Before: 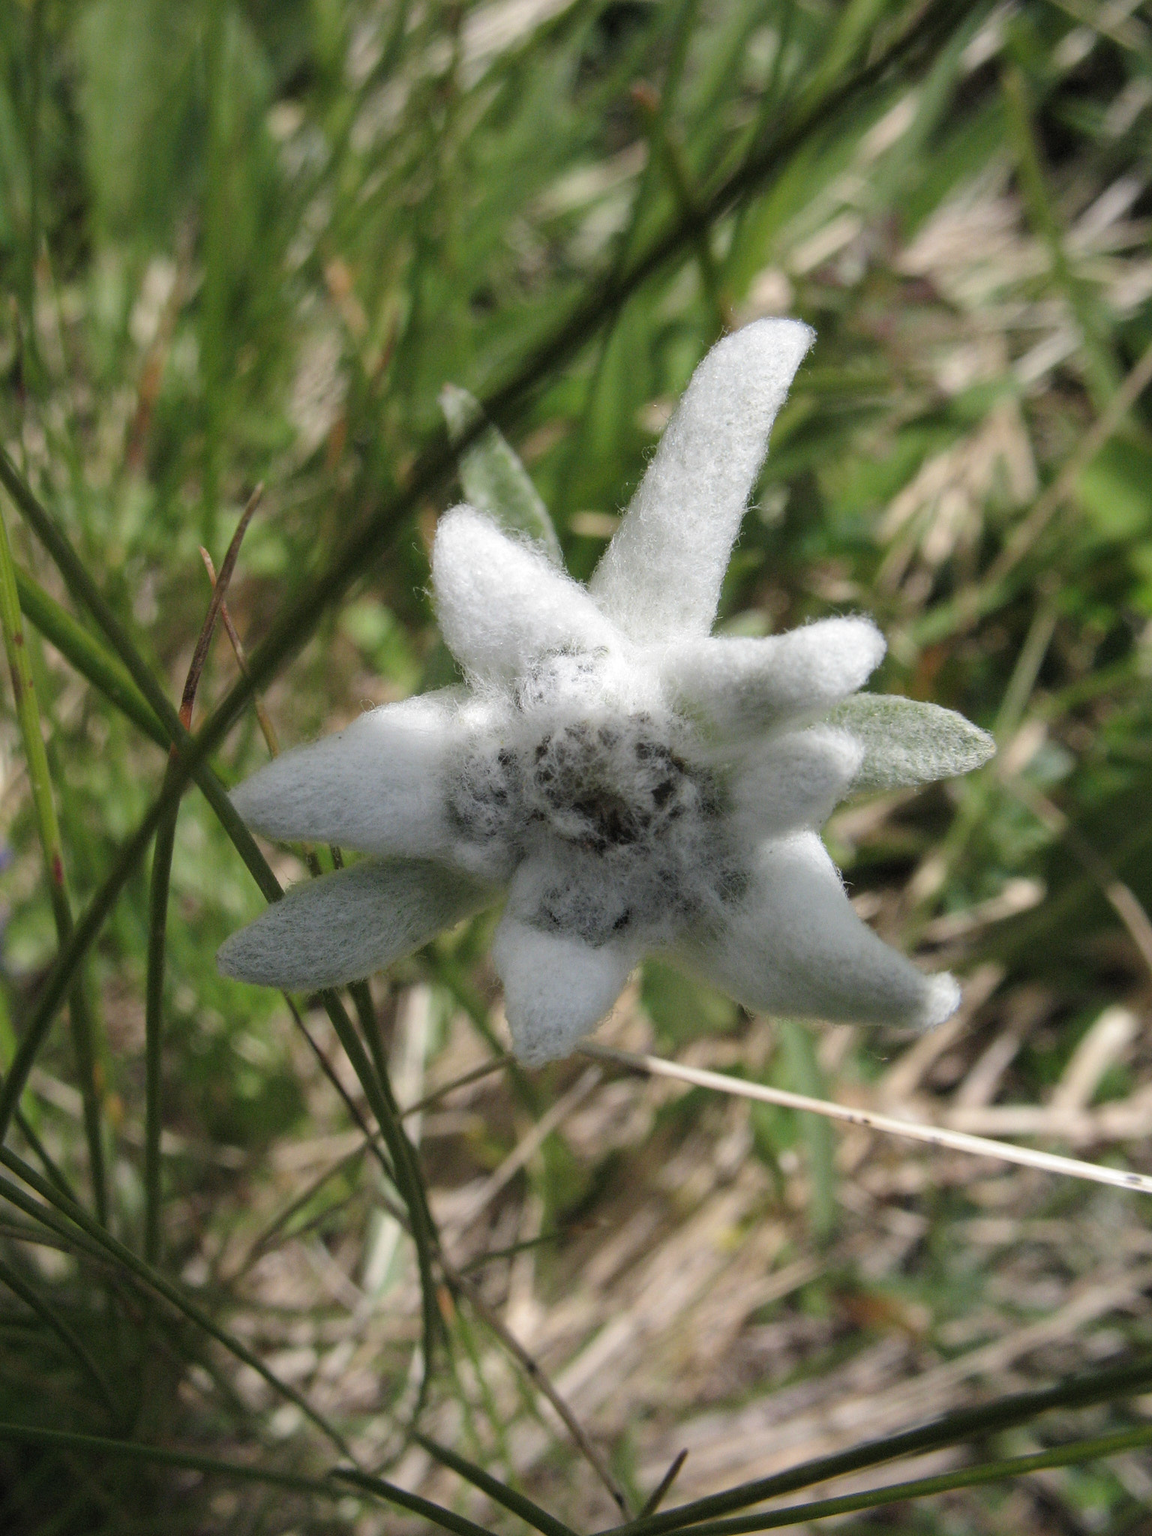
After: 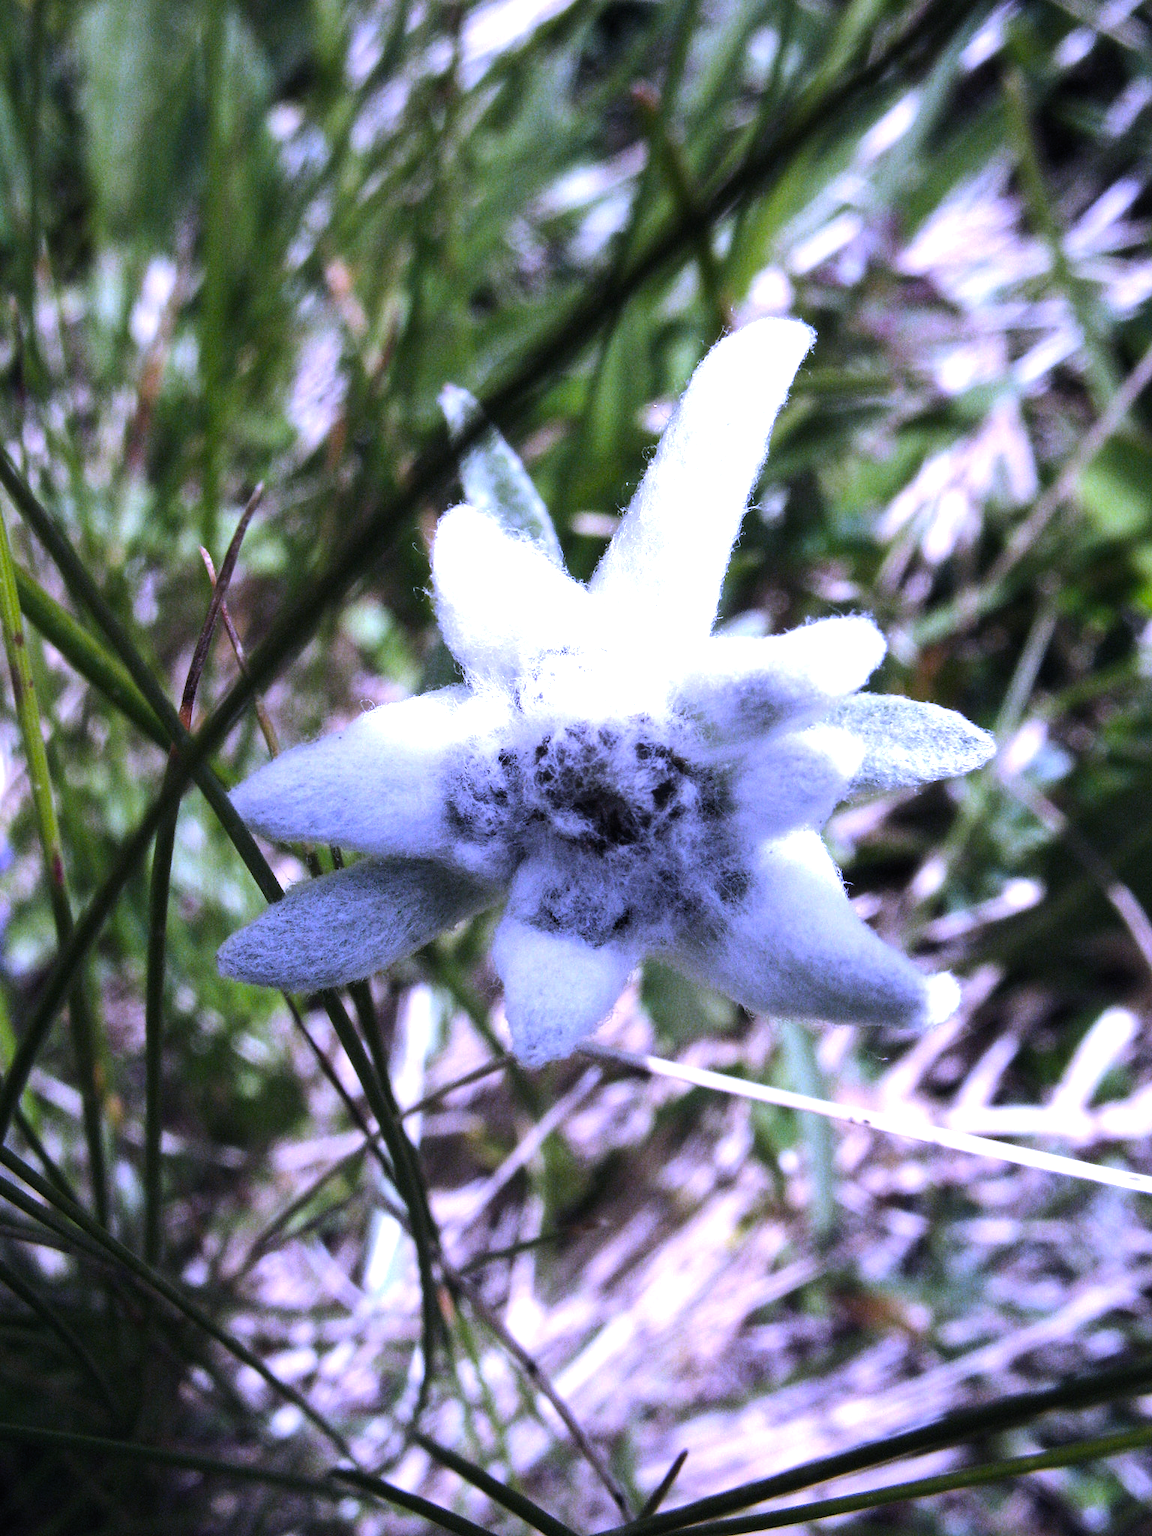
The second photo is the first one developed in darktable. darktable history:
color balance: contrast 6.48%, output saturation 113.3%
tone equalizer: -8 EV -1.08 EV, -7 EV -1.01 EV, -6 EV -0.867 EV, -5 EV -0.578 EV, -3 EV 0.578 EV, -2 EV 0.867 EV, -1 EV 1.01 EV, +0 EV 1.08 EV, edges refinement/feathering 500, mask exposure compensation -1.57 EV, preserve details no
white balance: red 0.98, blue 1.61
